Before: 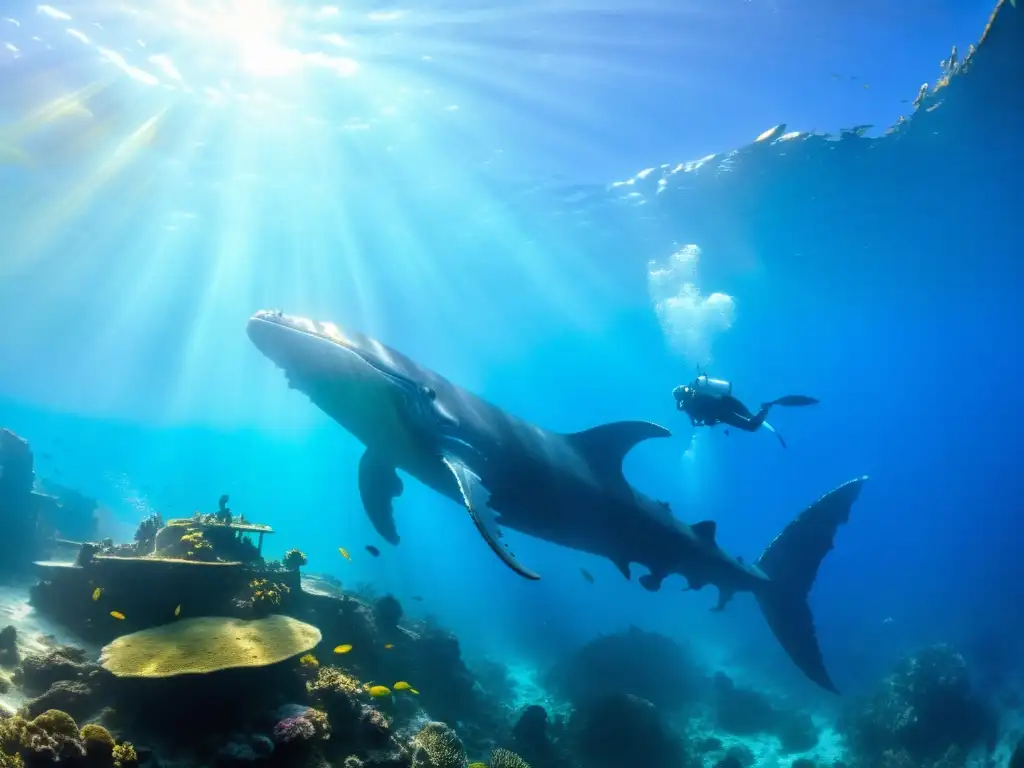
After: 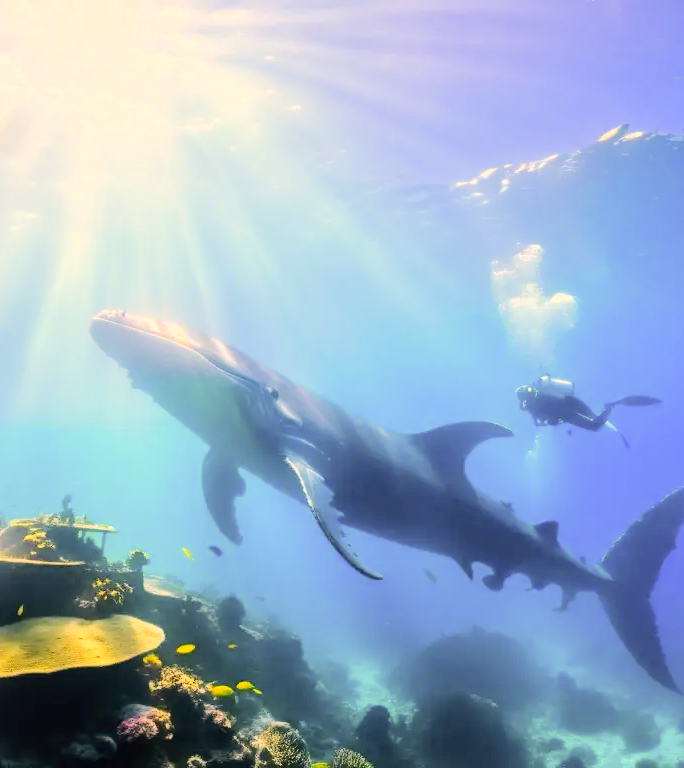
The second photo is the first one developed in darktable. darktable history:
tone equalizer: -7 EV 0.14 EV, -6 EV 0.586 EV, -5 EV 1.15 EV, -4 EV 1.29 EV, -3 EV 1.16 EV, -2 EV 0.6 EV, -1 EV 0.158 EV, edges refinement/feathering 500, mask exposure compensation -1.57 EV, preserve details no
crop: left 15.397%, right 17.722%
levels: levels [0, 0.498, 1]
color correction: highlights a* 21.6, highlights b* 22.03
